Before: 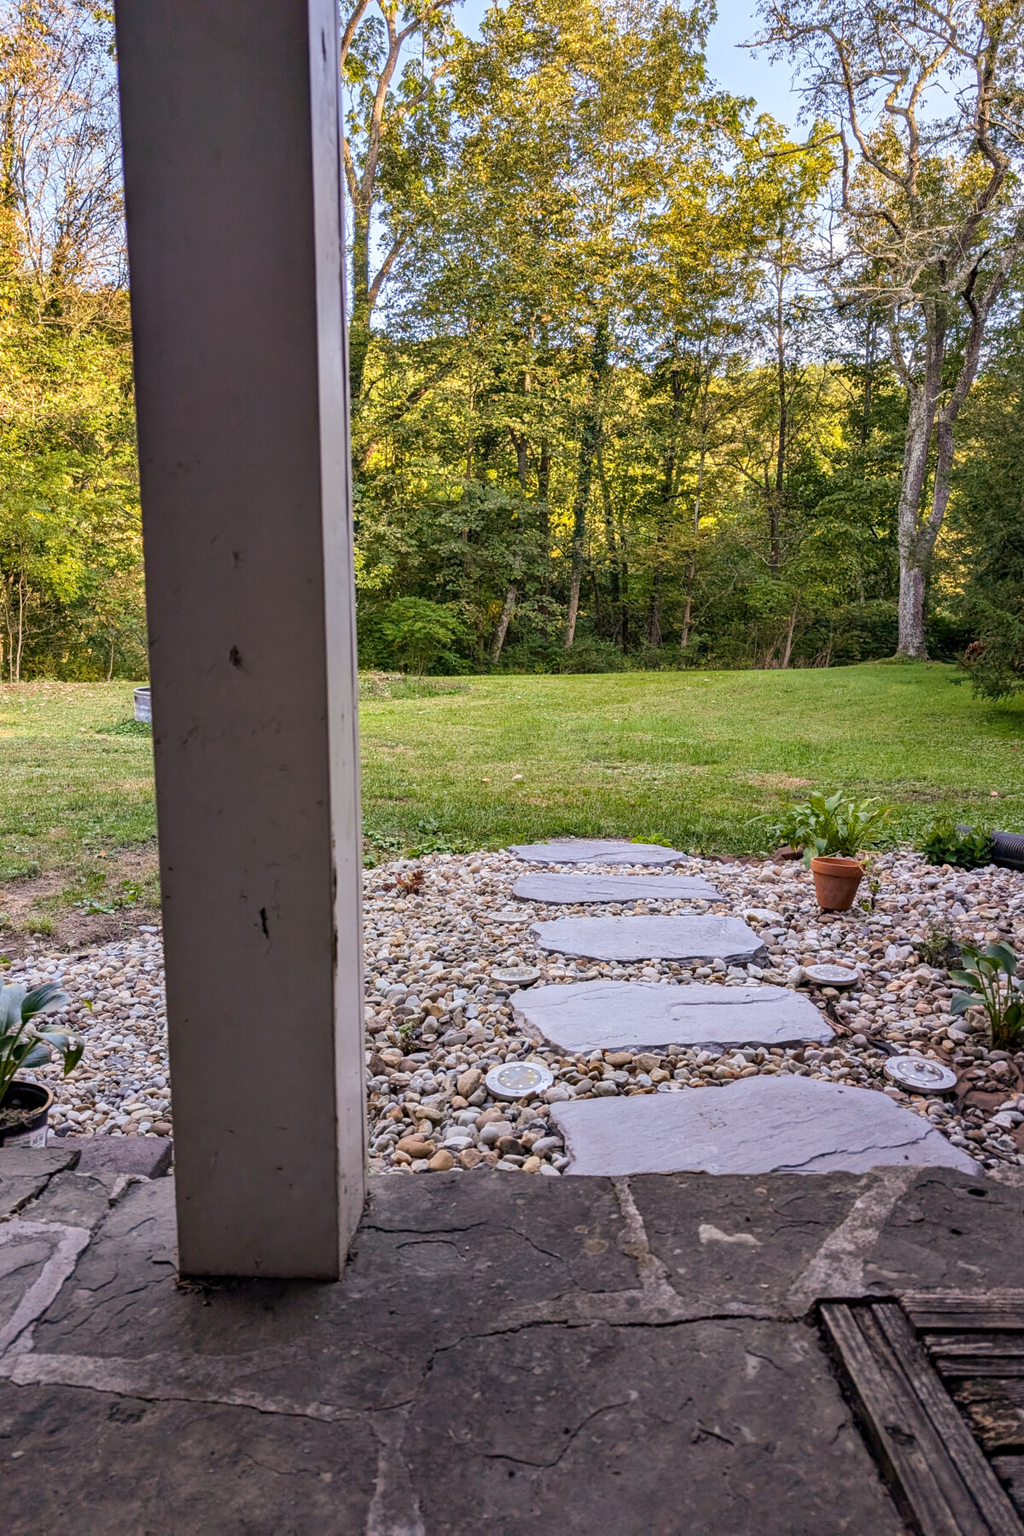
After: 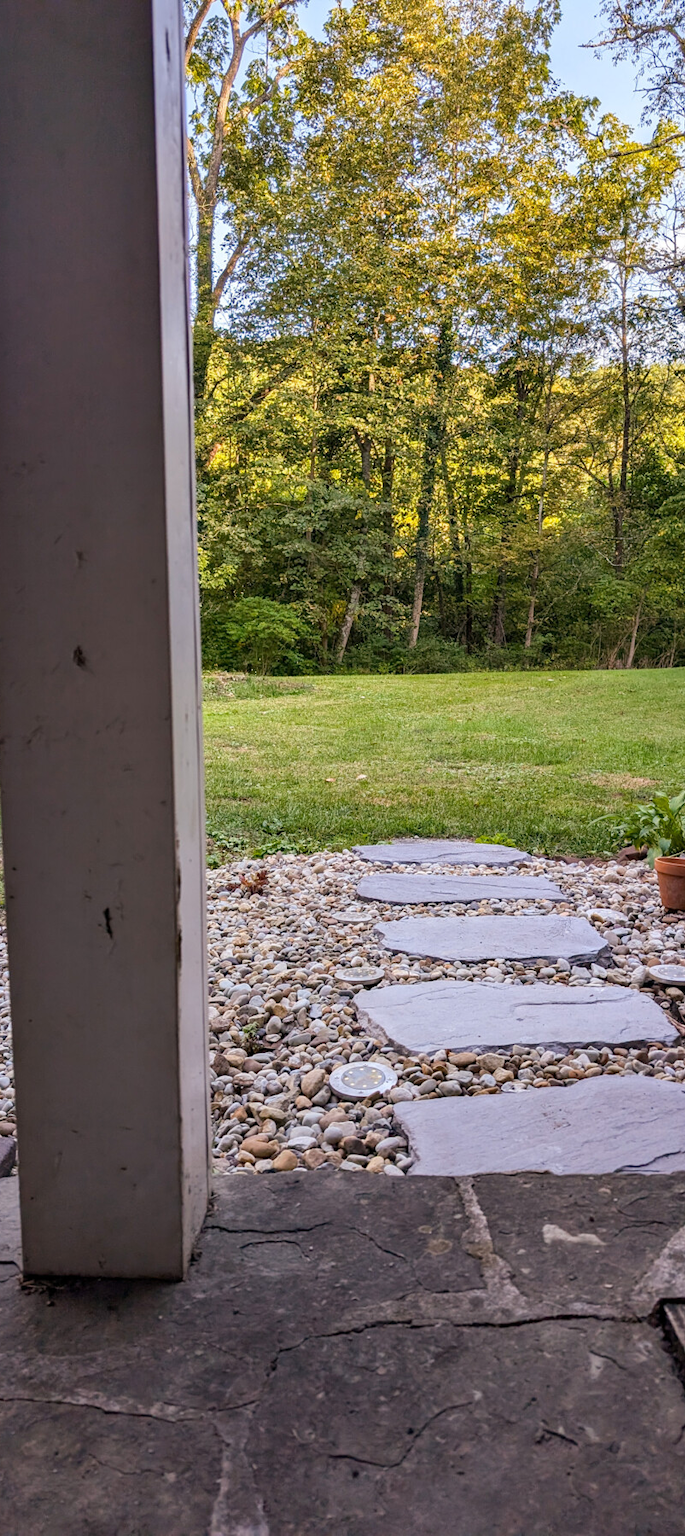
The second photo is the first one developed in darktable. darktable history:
crop and rotate: left 15.252%, right 17.825%
